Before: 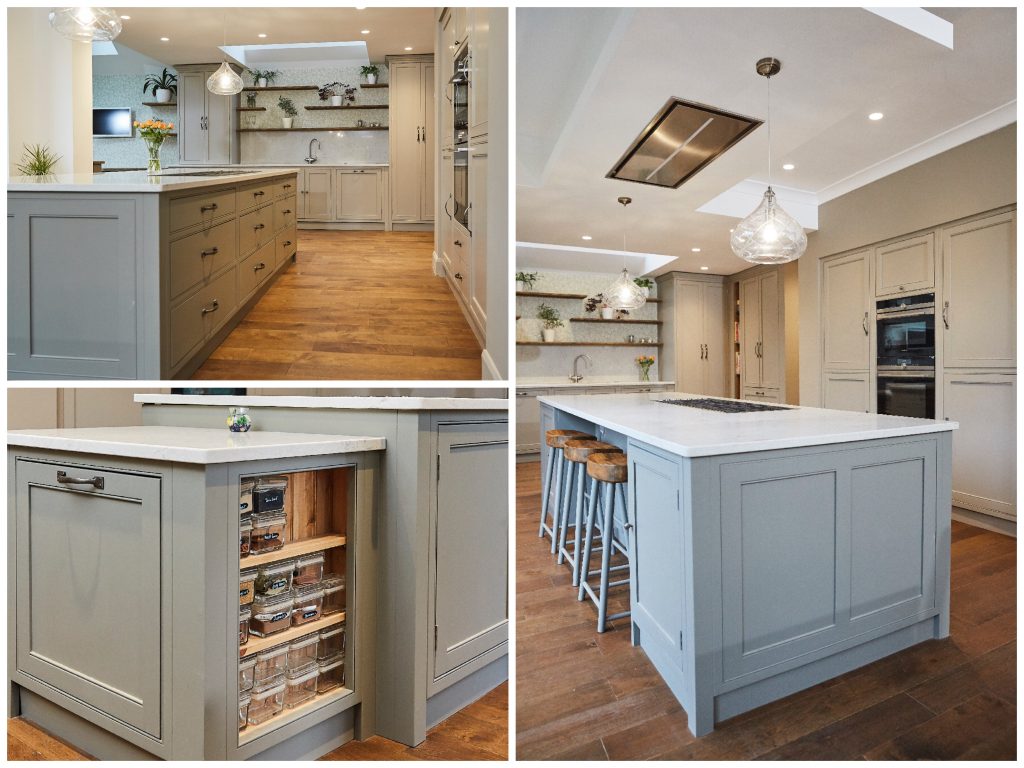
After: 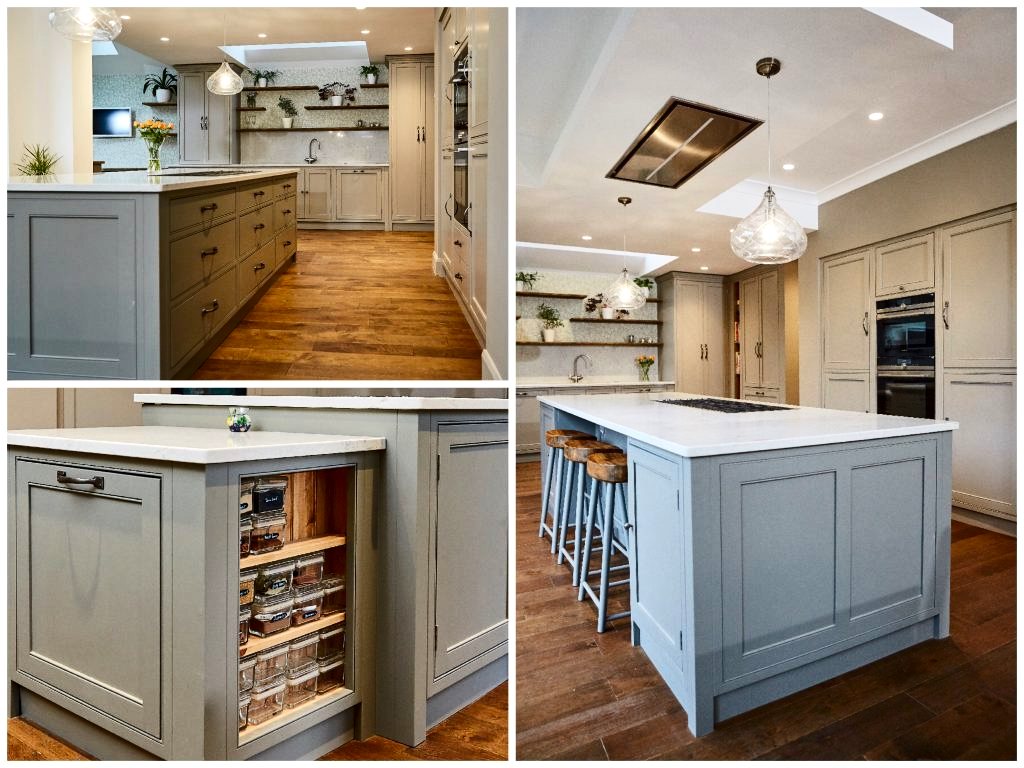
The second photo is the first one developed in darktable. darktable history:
contrast brightness saturation: contrast 0.215, brightness -0.105, saturation 0.214
local contrast: highlights 101%, shadows 99%, detail 119%, midtone range 0.2
